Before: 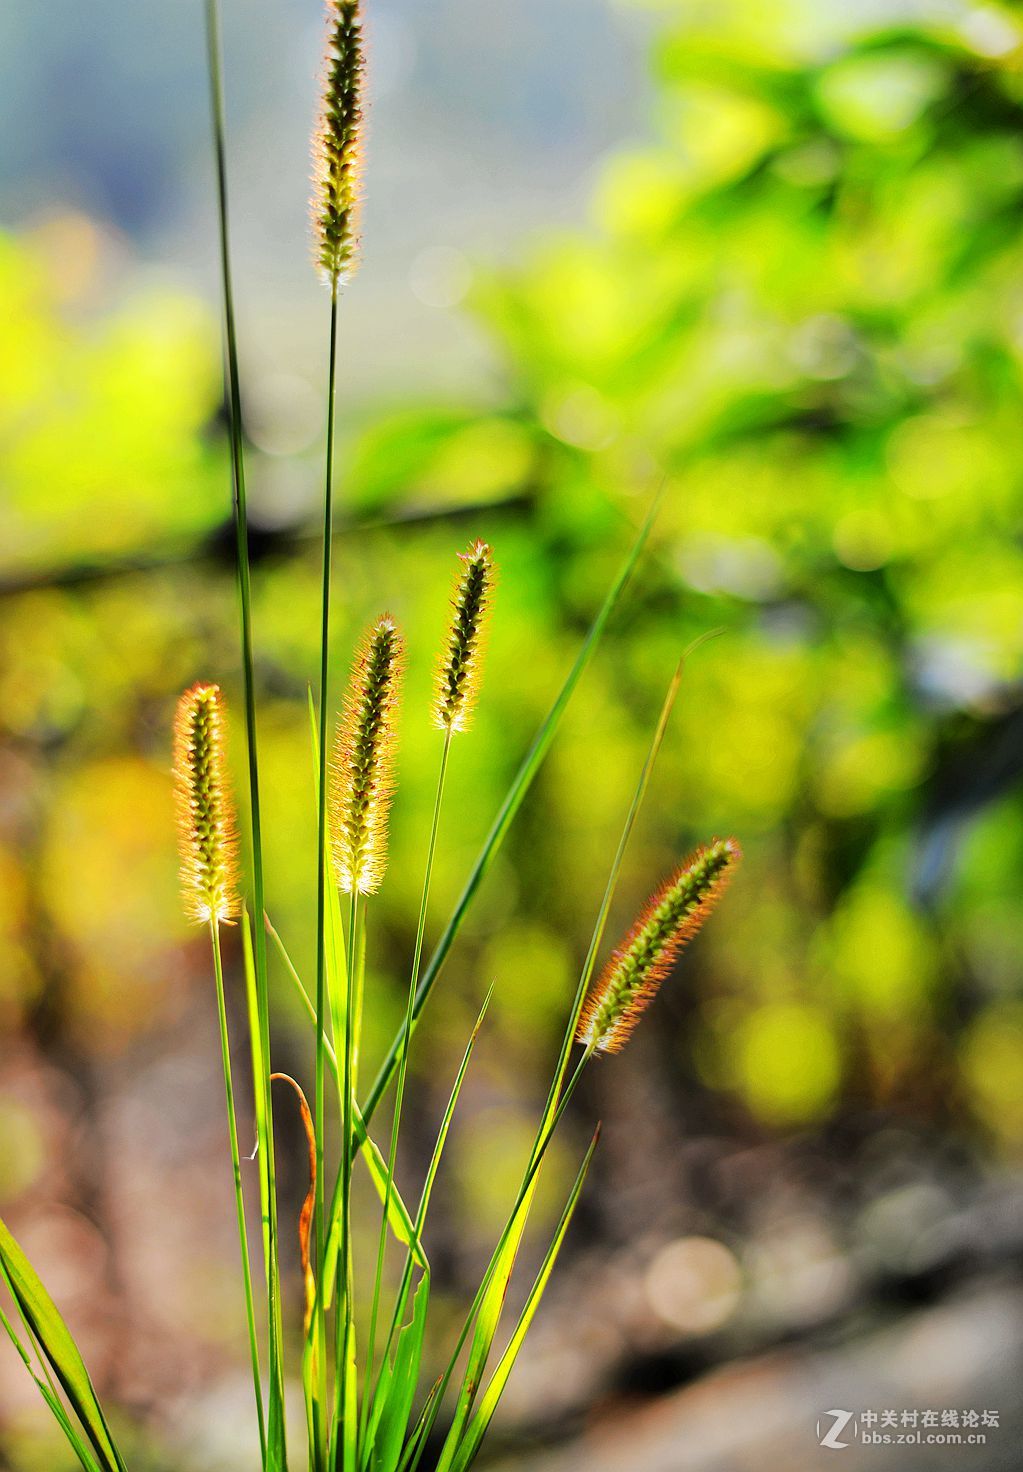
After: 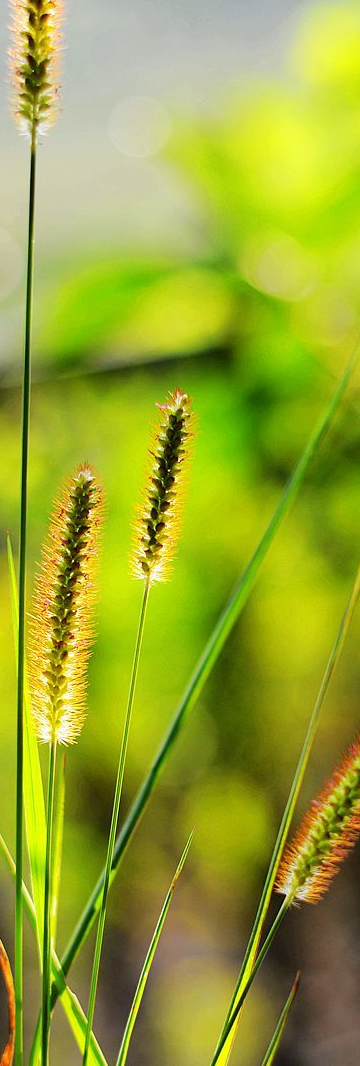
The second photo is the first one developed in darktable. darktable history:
crop and rotate: left 29.476%, top 10.214%, right 35.32%, bottom 17.333%
